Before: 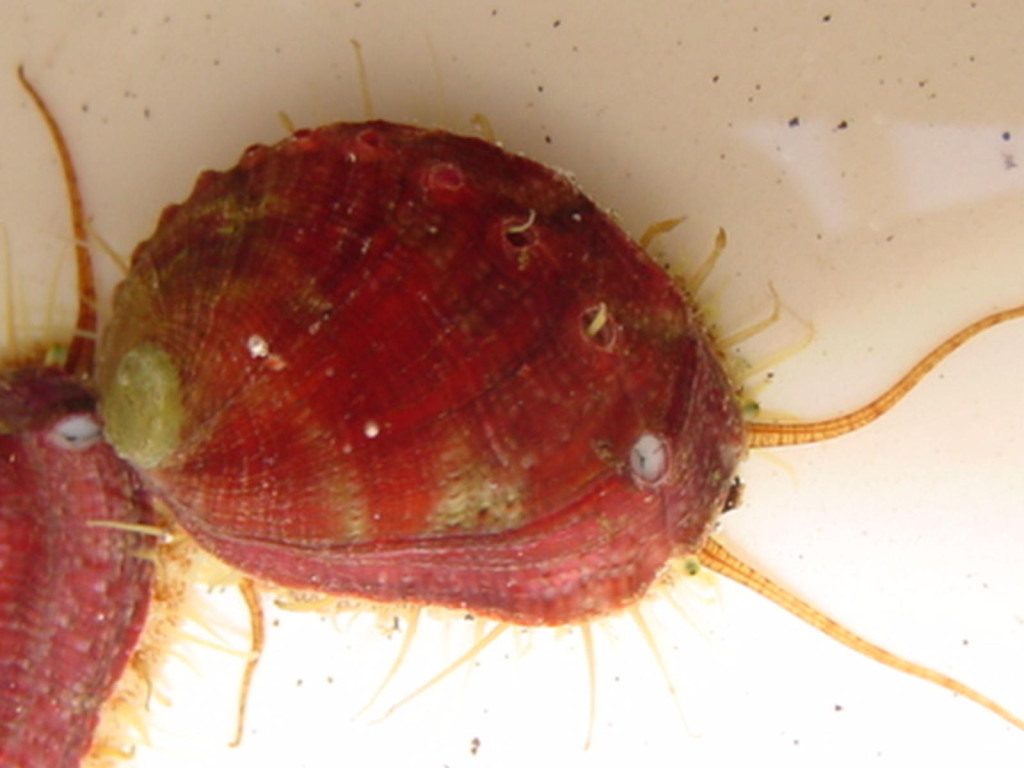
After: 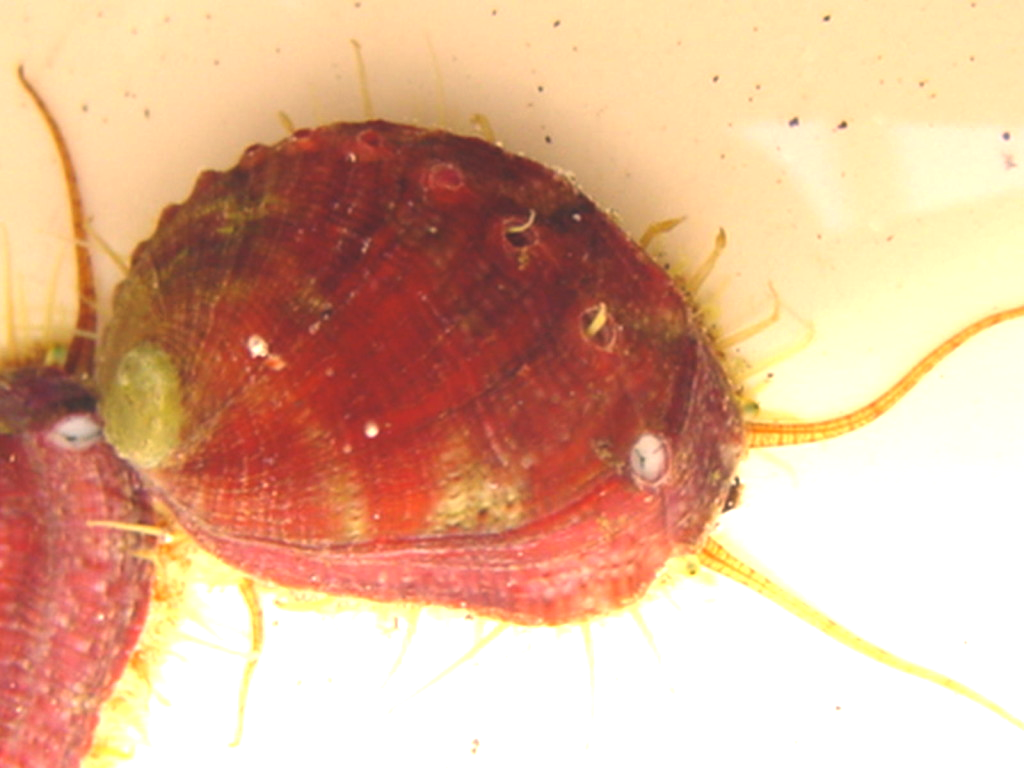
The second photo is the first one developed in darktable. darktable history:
color balance: lift [1.004, 1.002, 1.002, 0.998], gamma [1, 1.007, 1.002, 0.993], gain [1, 0.977, 1.013, 1.023], contrast -3.64%
exposure: black level correction -0.005, exposure 1.002 EV, compensate highlight preservation false
color correction: highlights a* 10.32, highlights b* 14.66, shadows a* -9.59, shadows b* -15.02
